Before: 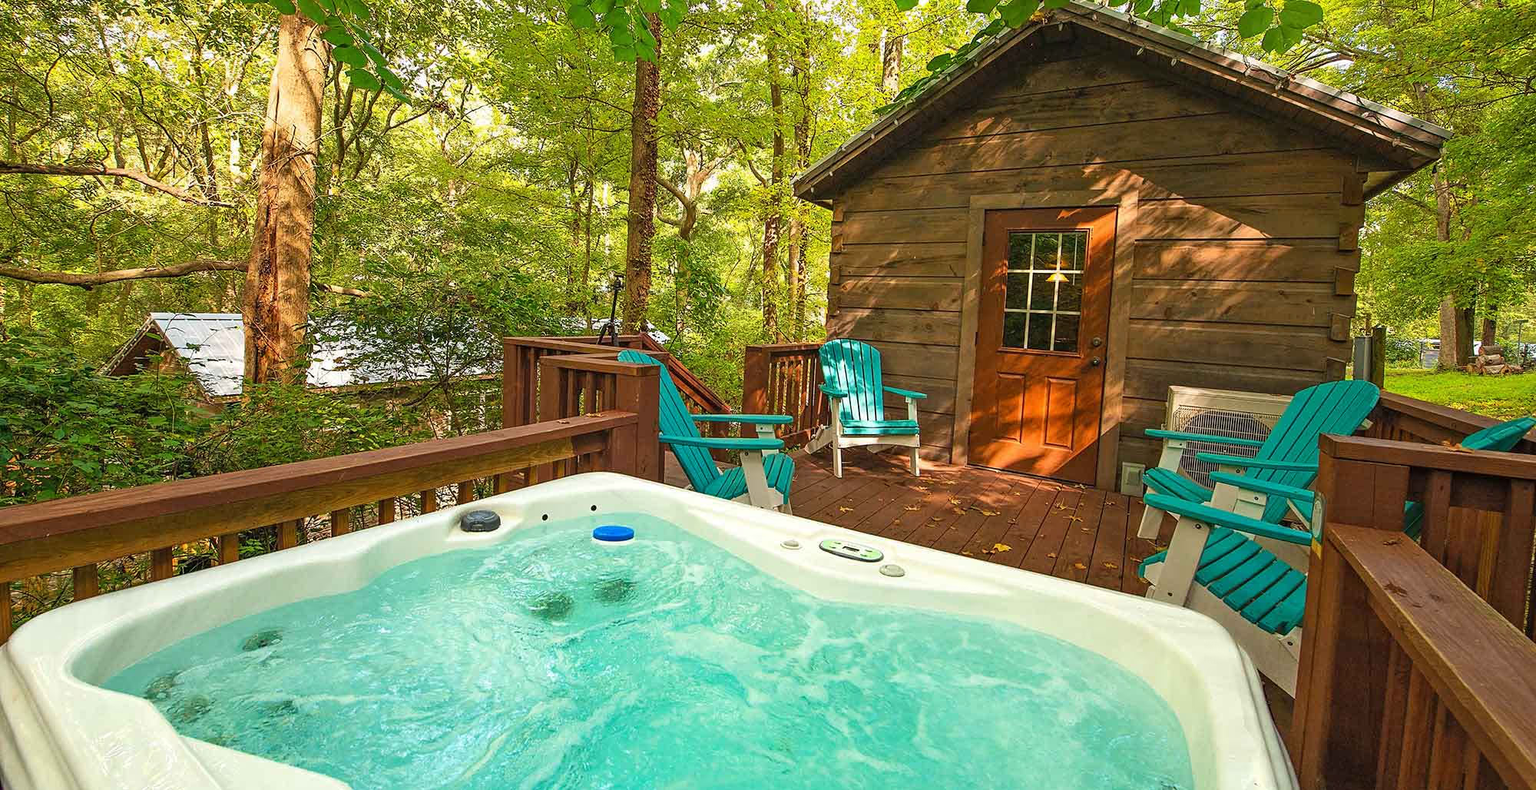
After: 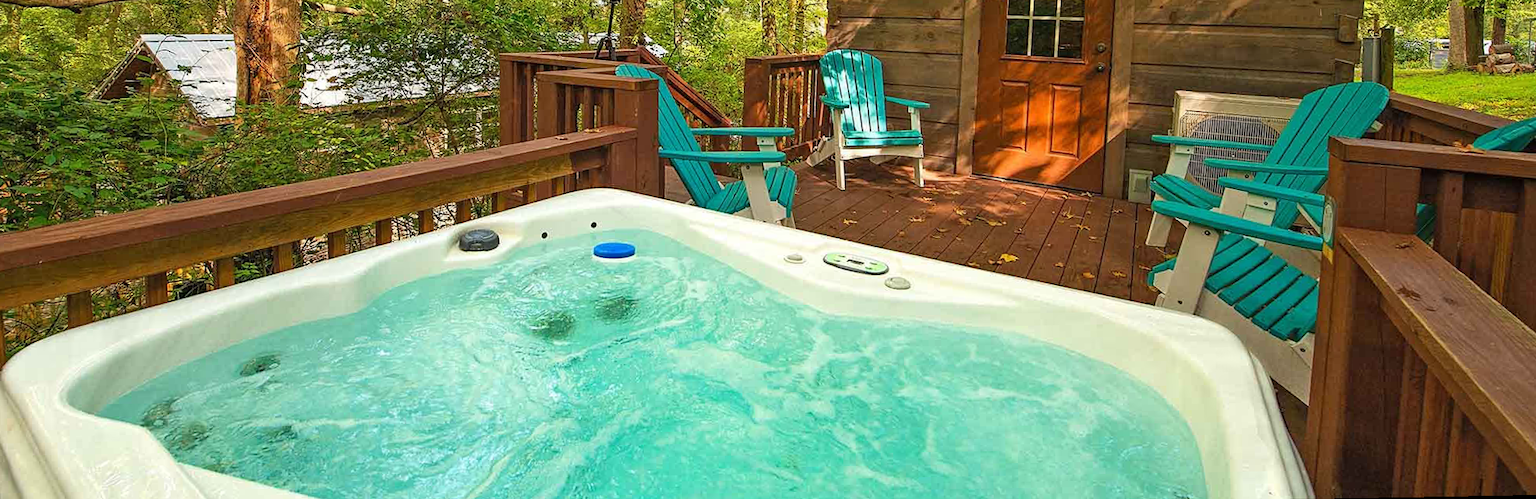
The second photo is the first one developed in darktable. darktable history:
crop and rotate: top 36.435%
rotate and perspective: rotation -1°, crop left 0.011, crop right 0.989, crop top 0.025, crop bottom 0.975
